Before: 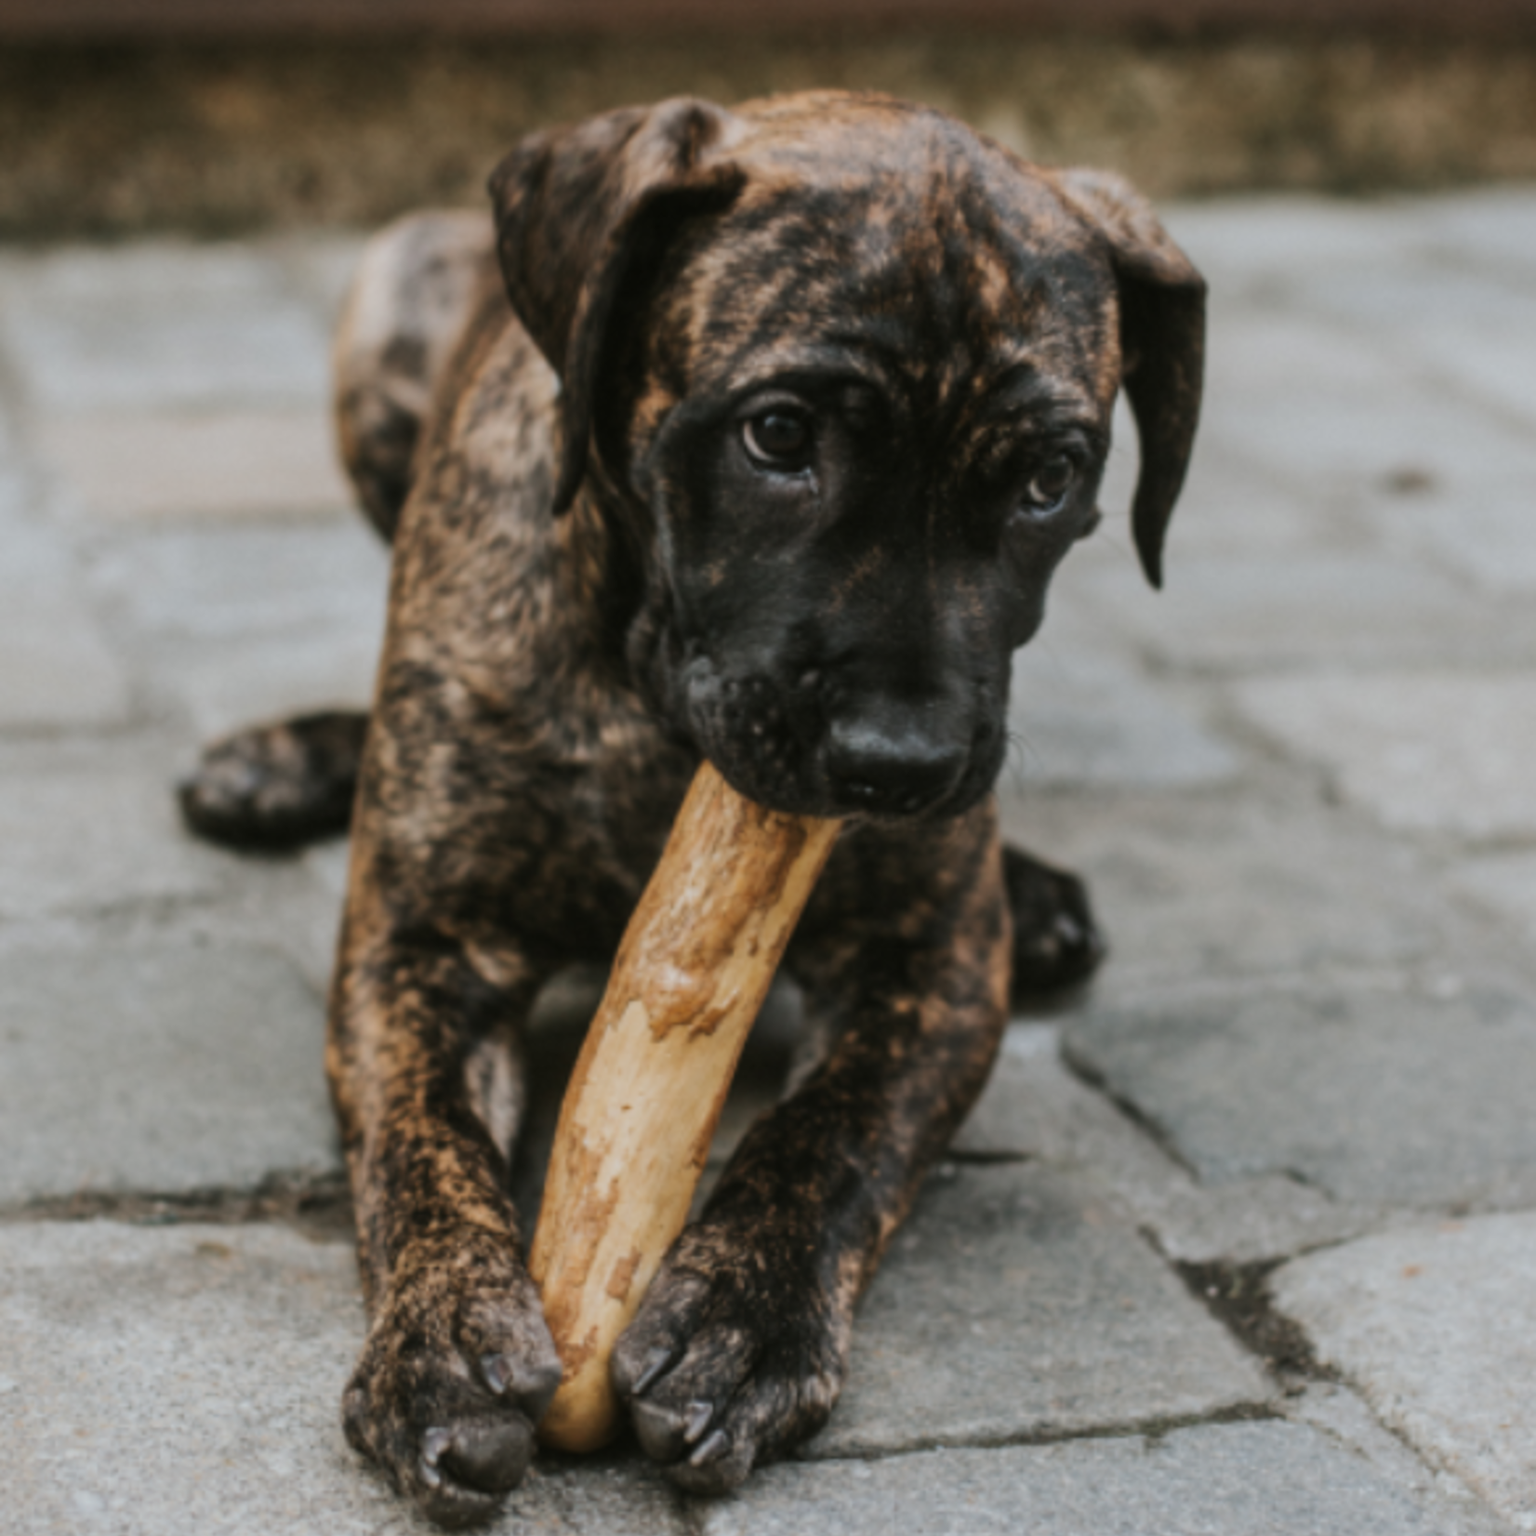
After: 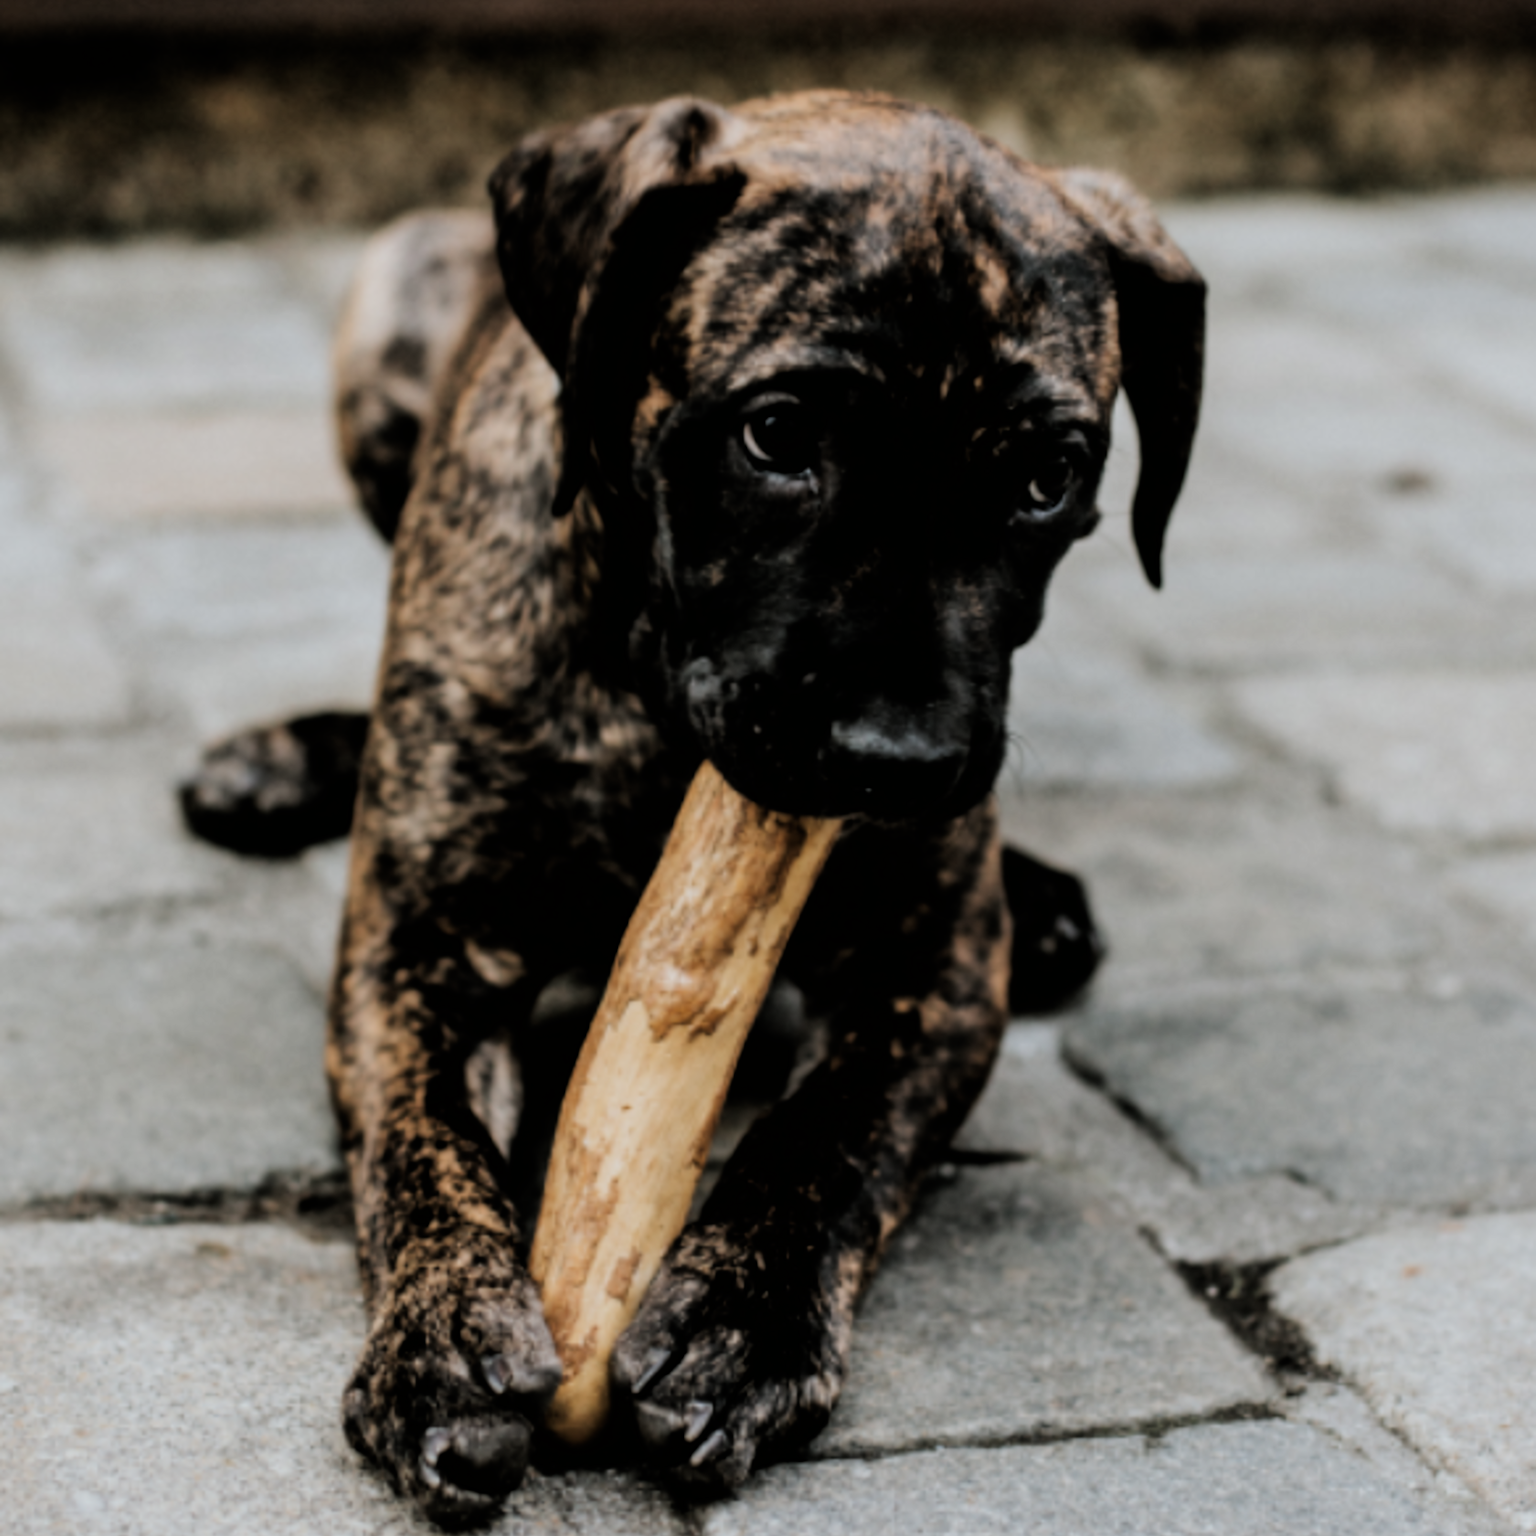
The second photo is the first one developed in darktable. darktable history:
filmic rgb: black relative exposure -4 EV, white relative exposure 3 EV, hardness 3.02, contrast 1.4
